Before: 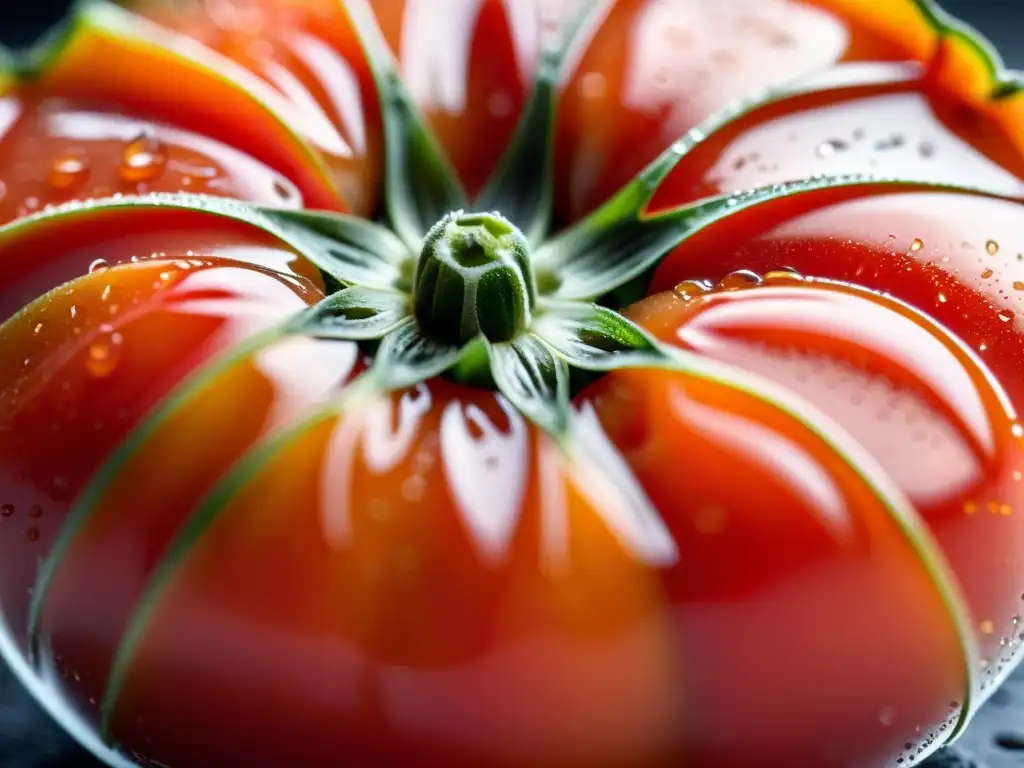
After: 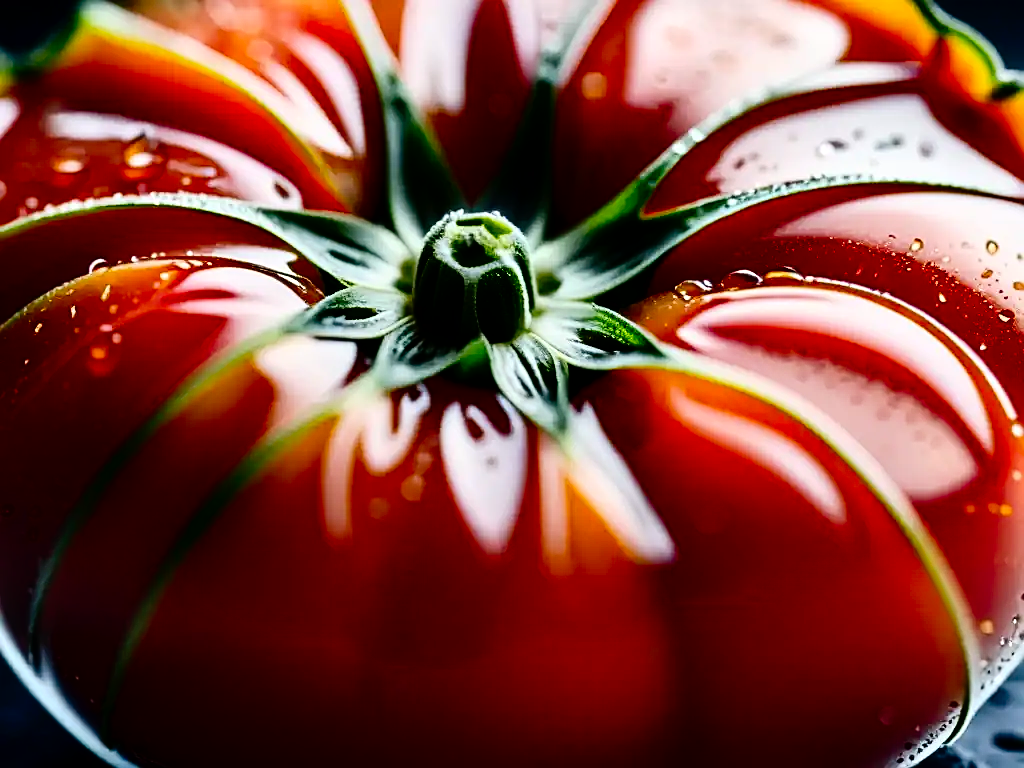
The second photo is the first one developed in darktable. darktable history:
sharpen: on, module defaults
contrast brightness saturation: contrast 0.239, brightness -0.241, saturation 0.135
tone curve: curves: ch0 [(0, 0) (0.003, 0.003) (0.011, 0.003) (0.025, 0.007) (0.044, 0.014) (0.069, 0.02) (0.1, 0.03) (0.136, 0.054) (0.177, 0.099) (0.224, 0.156) (0.277, 0.227) (0.335, 0.302) (0.399, 0.375) (0.468, 0.456) (0.543, 0.54) (0.623, 0.625) (0.709, 0.717) (0.801, 0.807) (0.898, 0.895) (1, 1)], preserve colors none
